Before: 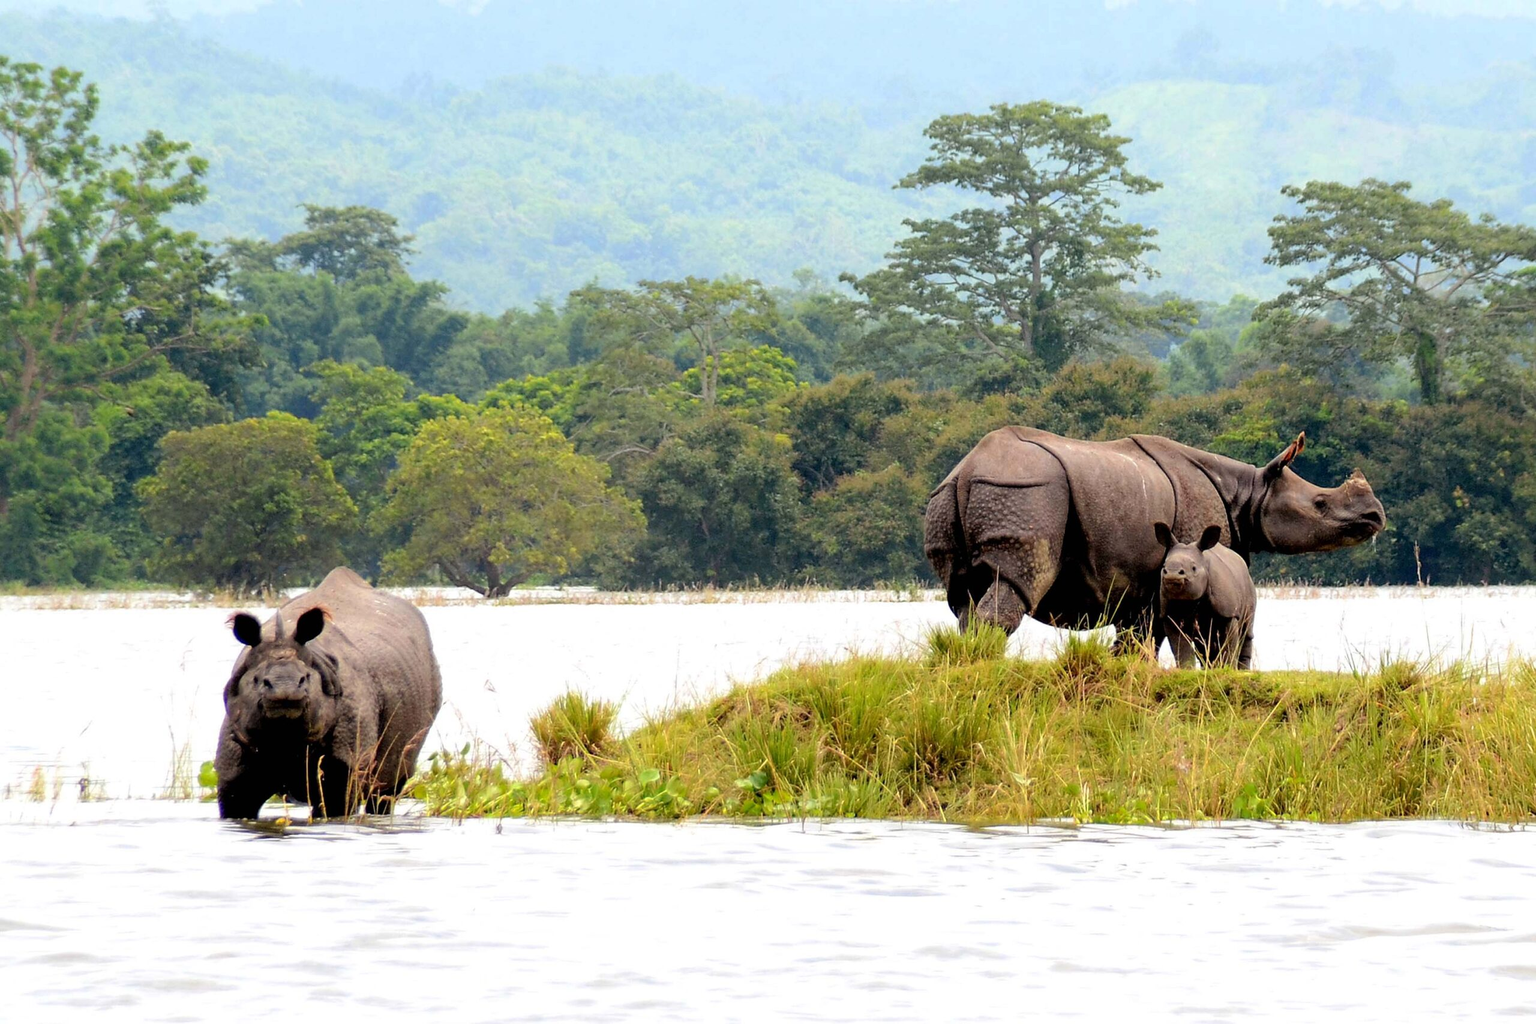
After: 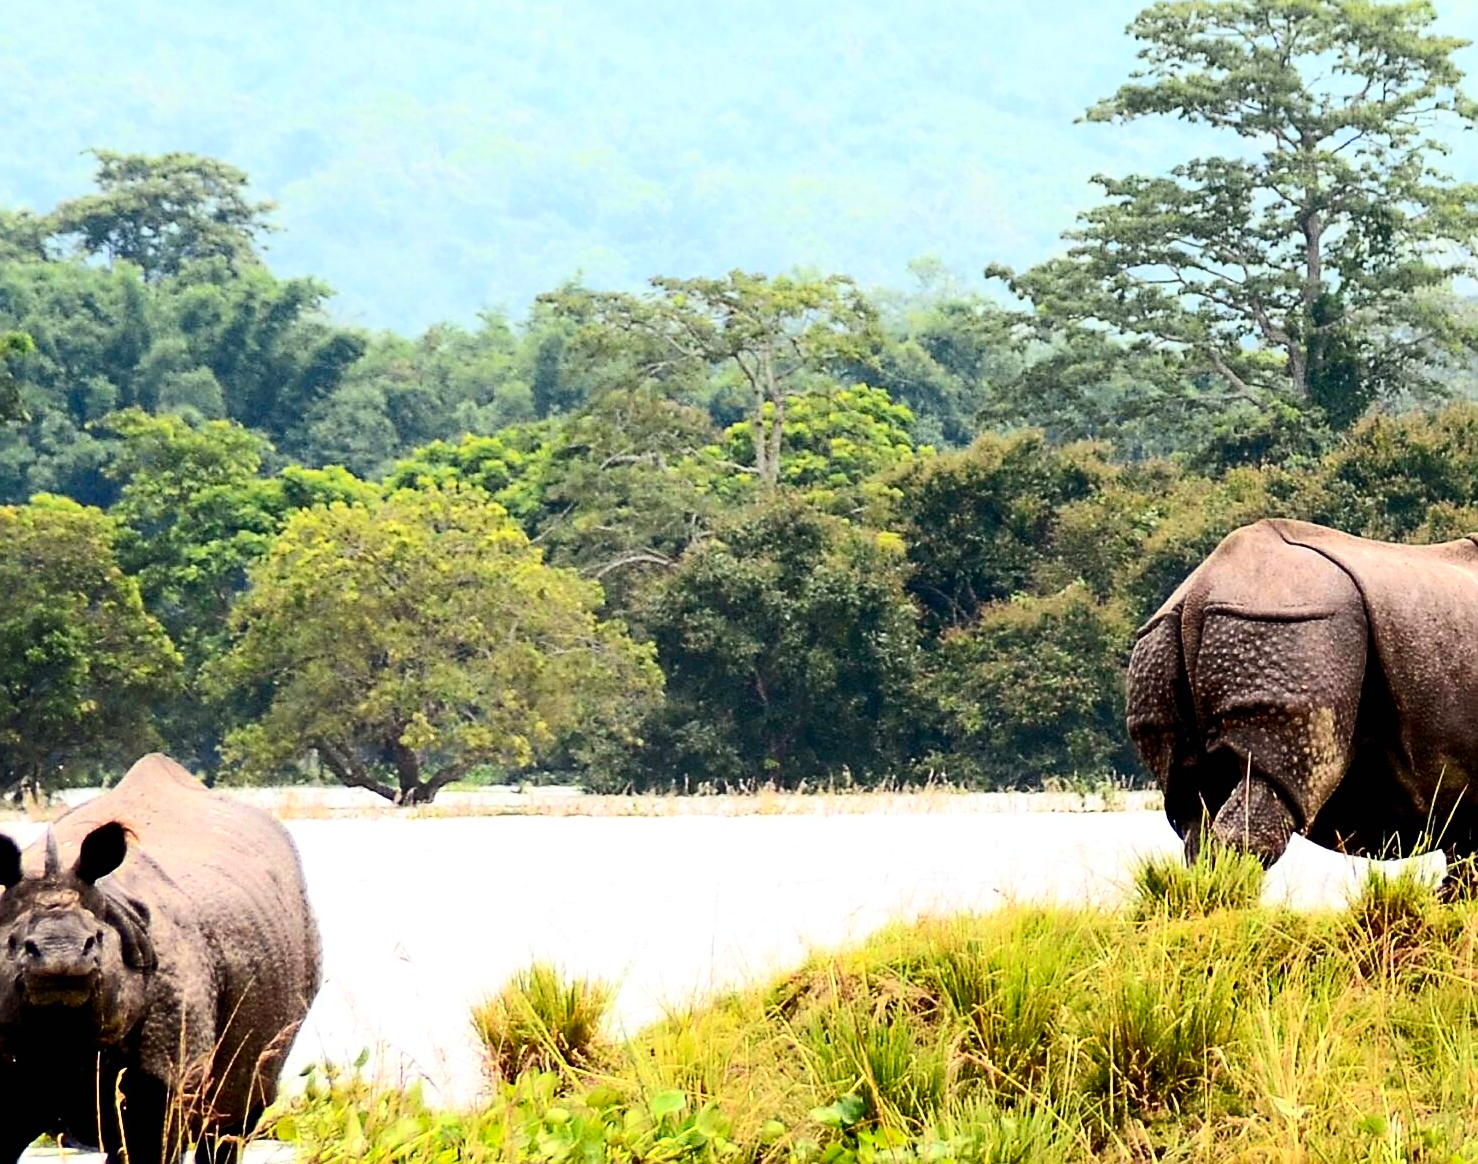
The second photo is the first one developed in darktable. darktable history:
sharpen: on, module defaults
contrast brightness saturation: contrast 0.4, brightness 0.1, saturation 0.21
crop: left 16.202%, top 11.208%, right 26.045%, bottom 20.557%
